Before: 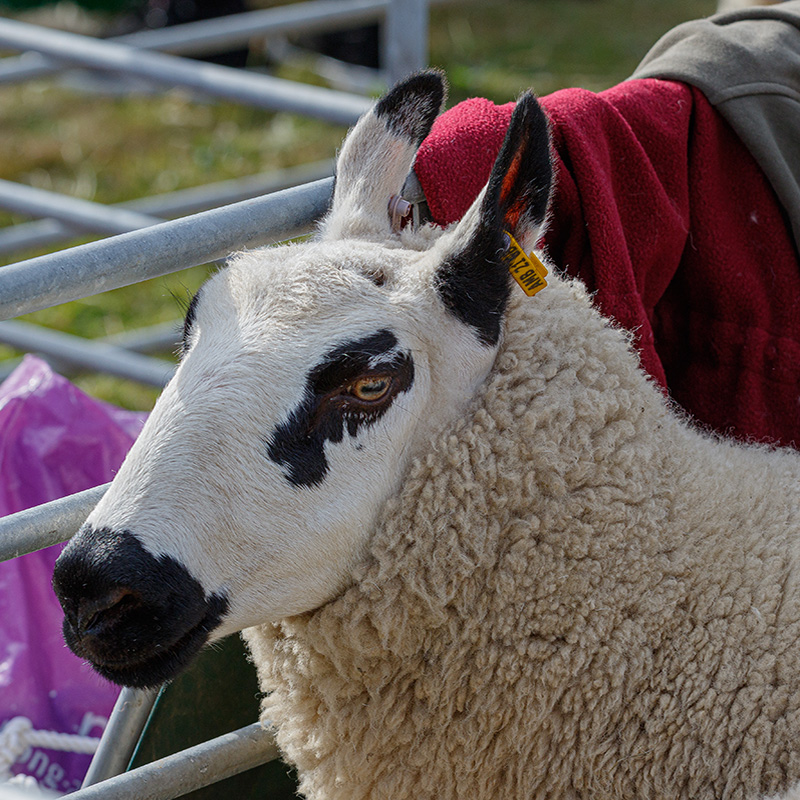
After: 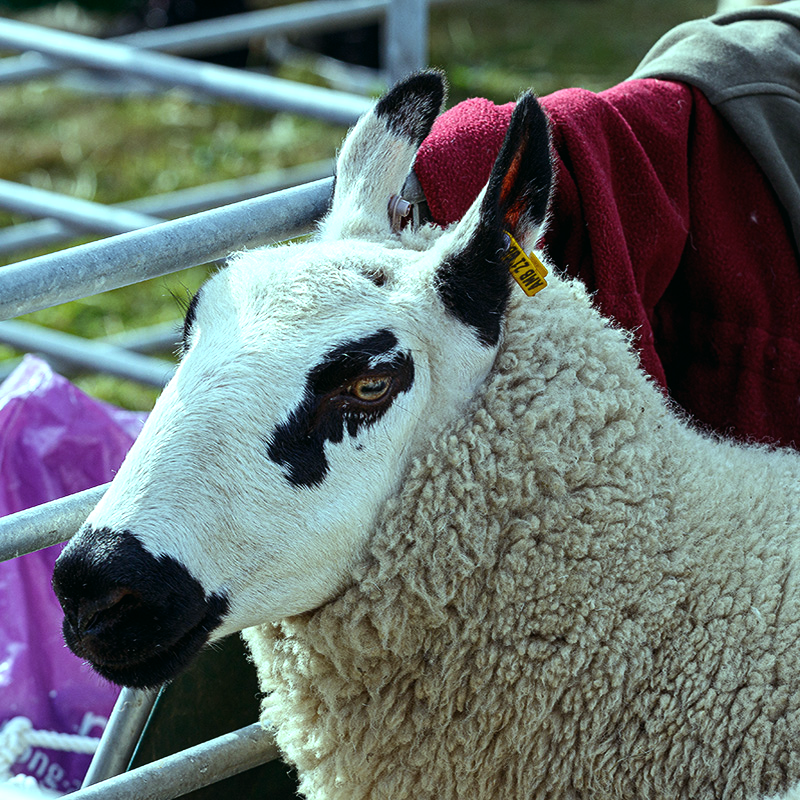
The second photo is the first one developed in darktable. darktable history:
color balance: mode lift, gamma, gain (sRGB), lift [0.997, 0.979, 1.021, 1.011], gamma [1, 1.084, 0.916, 0.998], gain [1, 0.87, 1.13, 1.101], contrast 4.55%, contrast fulcrum 38.24%, output saturation 104.09%
tone equalizer: -8 EV -0.75 EV, -7 EV -0.7 EV, -6 EV -0.6 EV, -5 EV -0.4 EV, -3 EV 0.4 EV, -2 EV 0.6 EV, -1 EV 0.7 EV, +0 EV 0.75 EV, edges refinement/feathering 500, mask exposure compensation -1.57 EV, preserve details no
